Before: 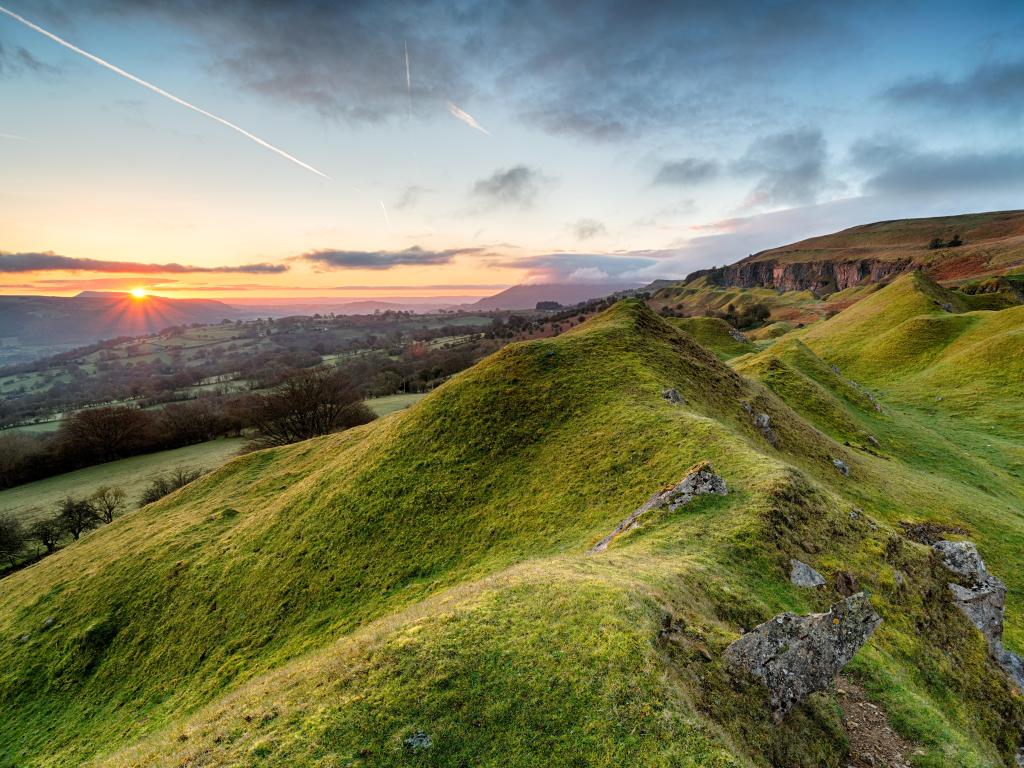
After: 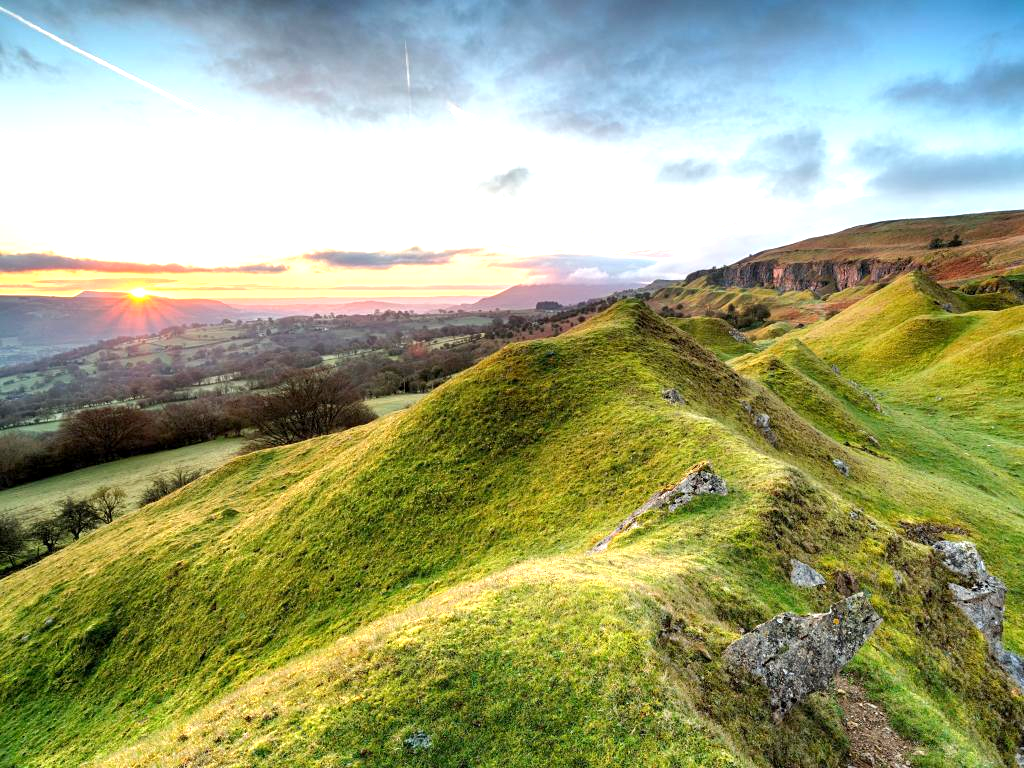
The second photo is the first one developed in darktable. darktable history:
exposure: black level correction 0.001, exposure 0.955 EV, compensate highlight preservation false
